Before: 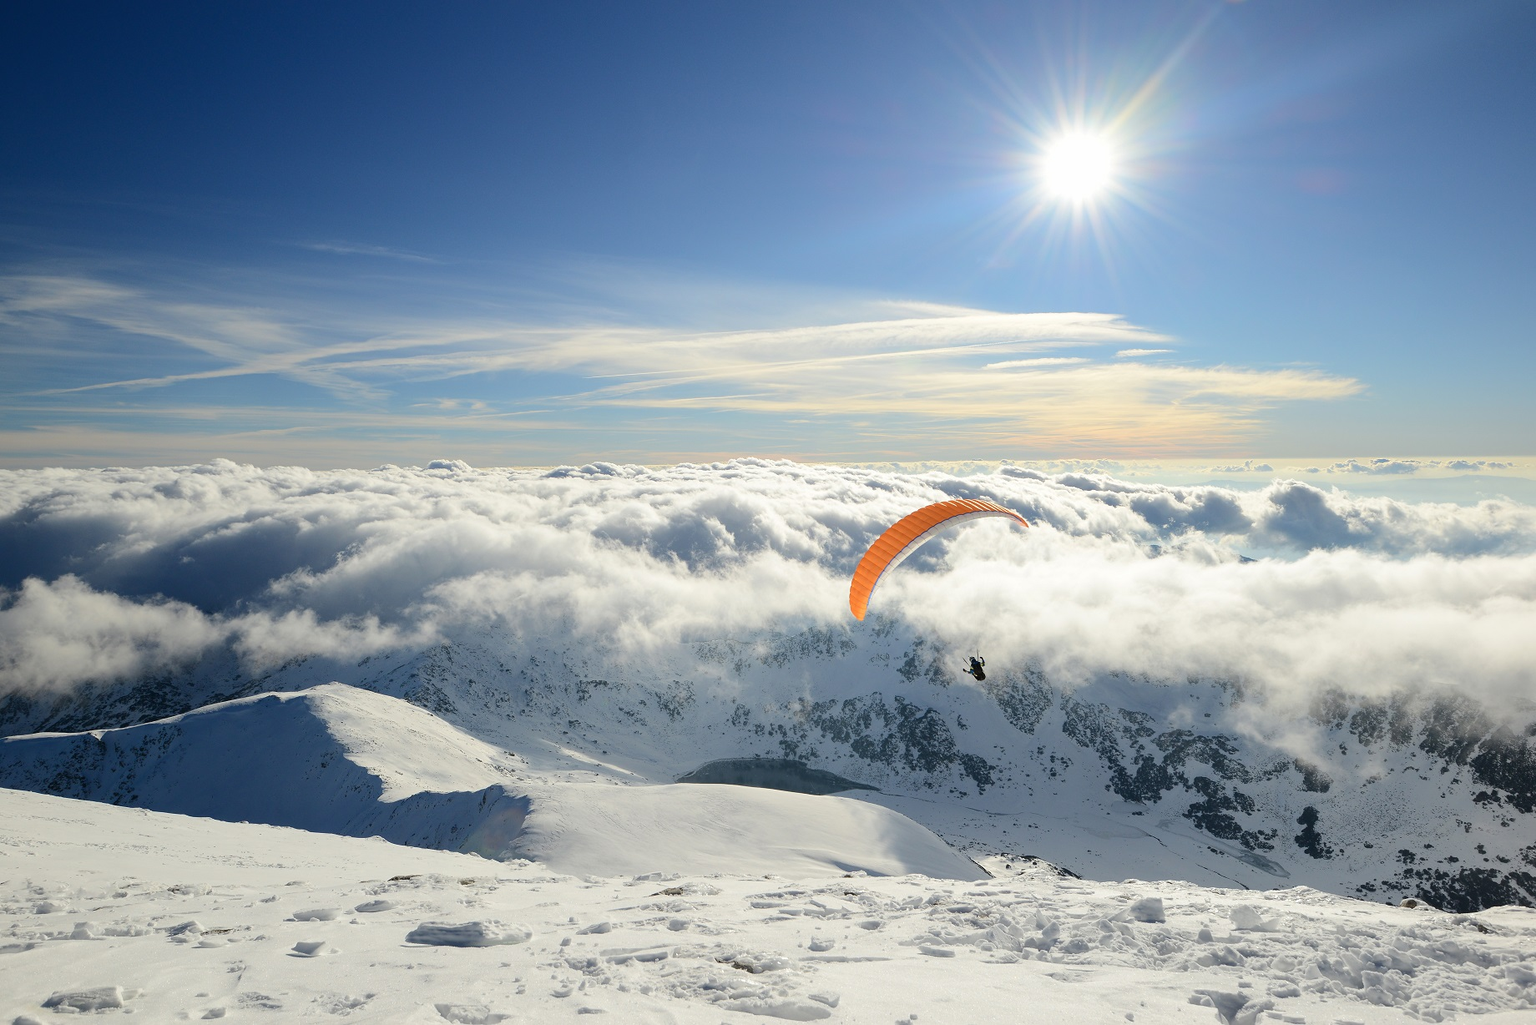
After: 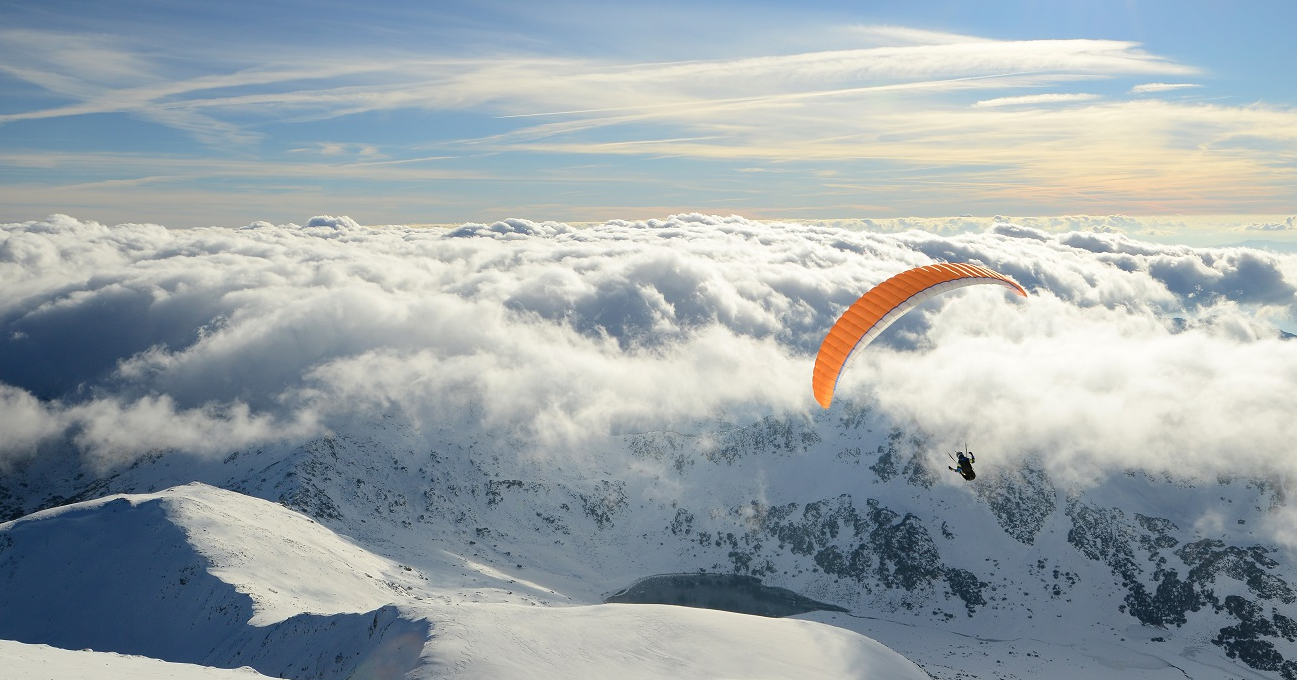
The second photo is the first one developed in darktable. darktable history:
crop: left 11.155%, top 27.307%, right 18.324%, bottom 17.247%
